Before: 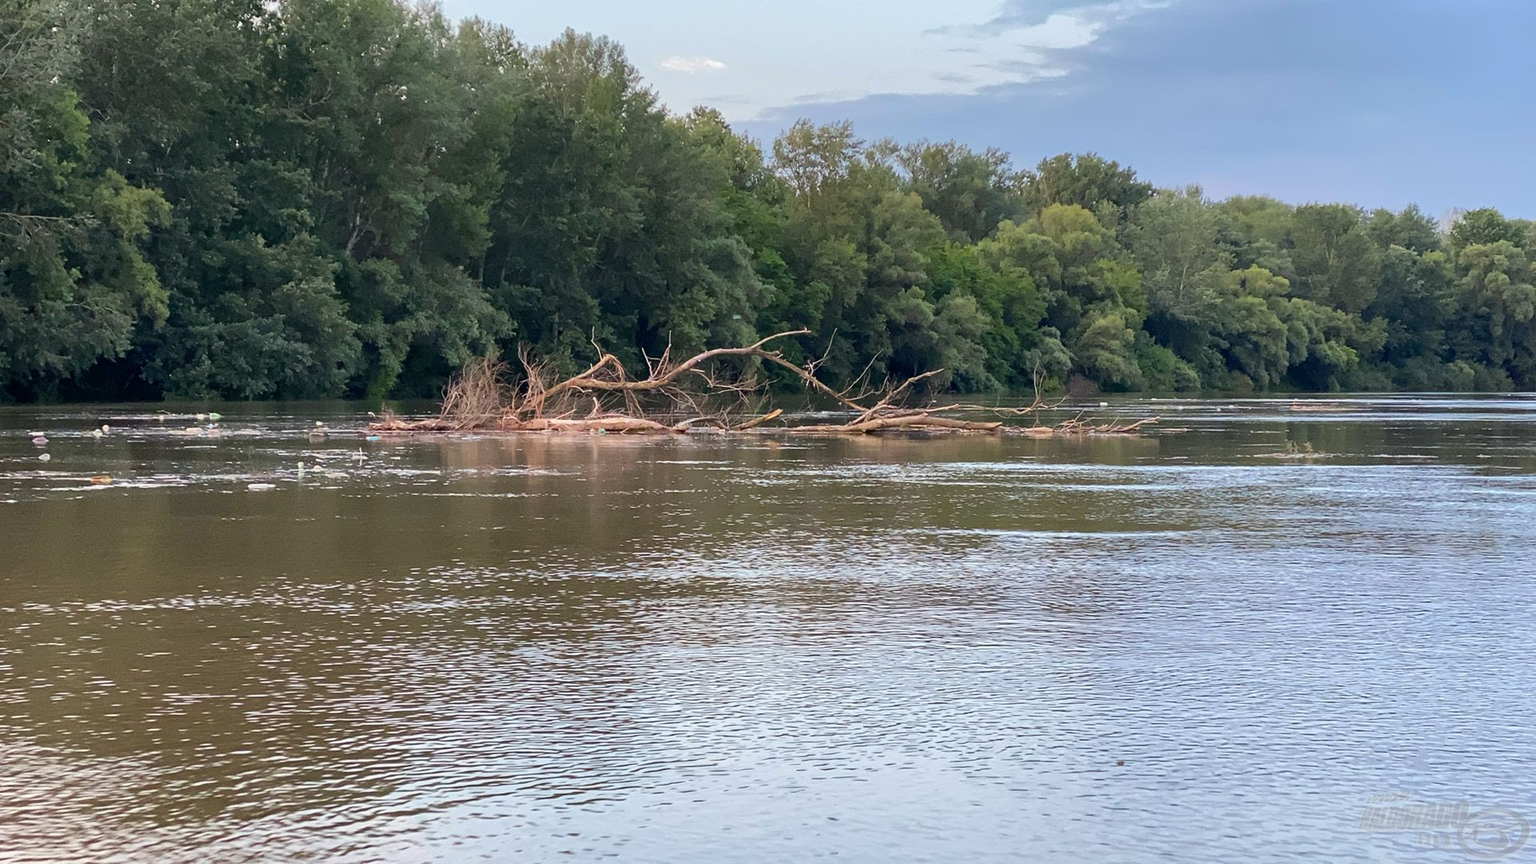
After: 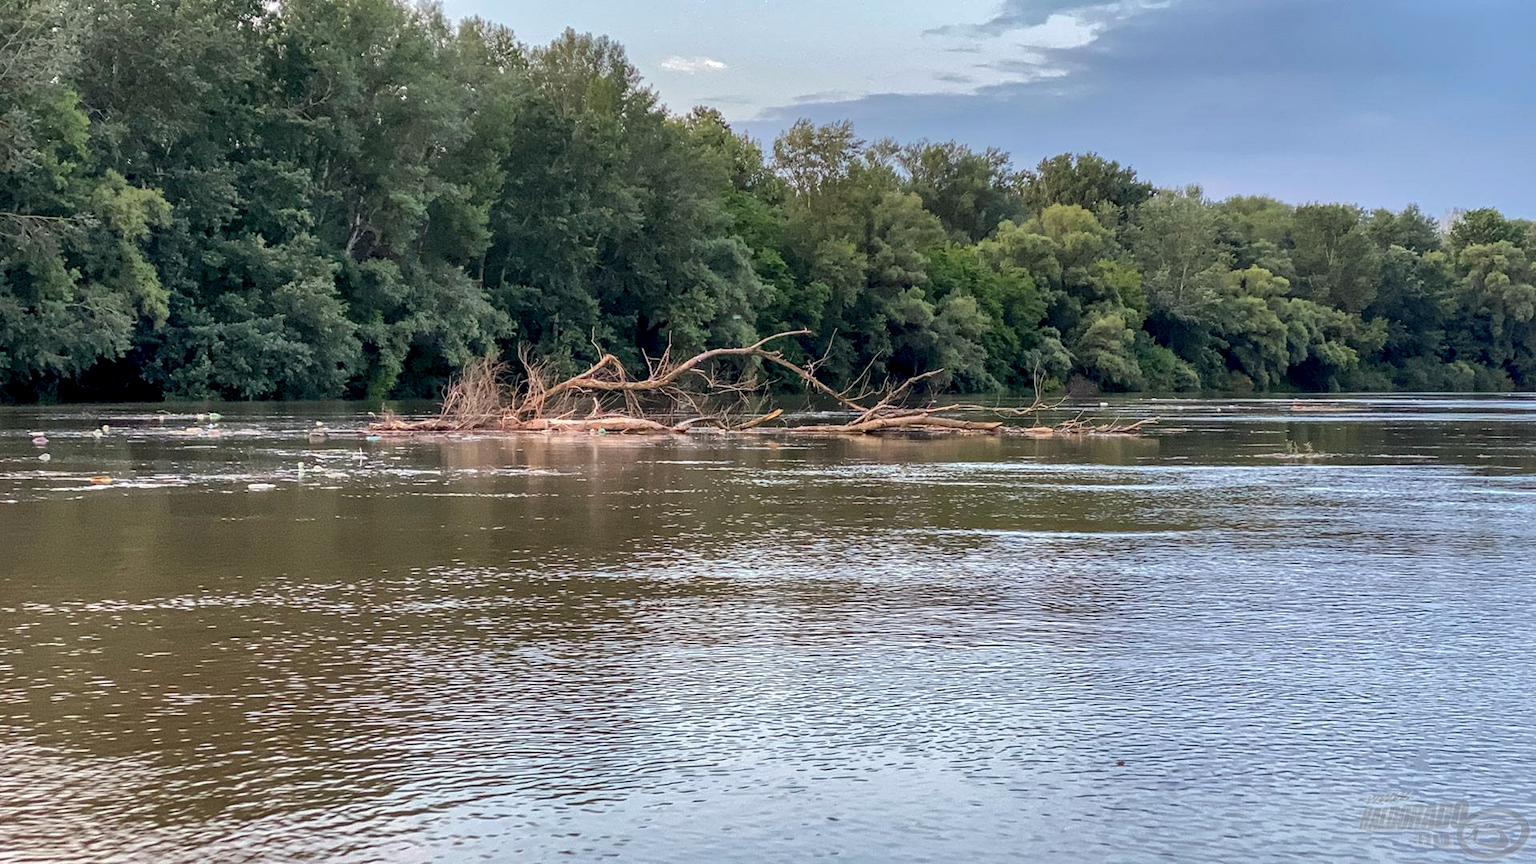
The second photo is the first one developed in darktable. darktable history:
local contrast: highlights 28%, detail 150%
shadows and highlights: on, module defaults
